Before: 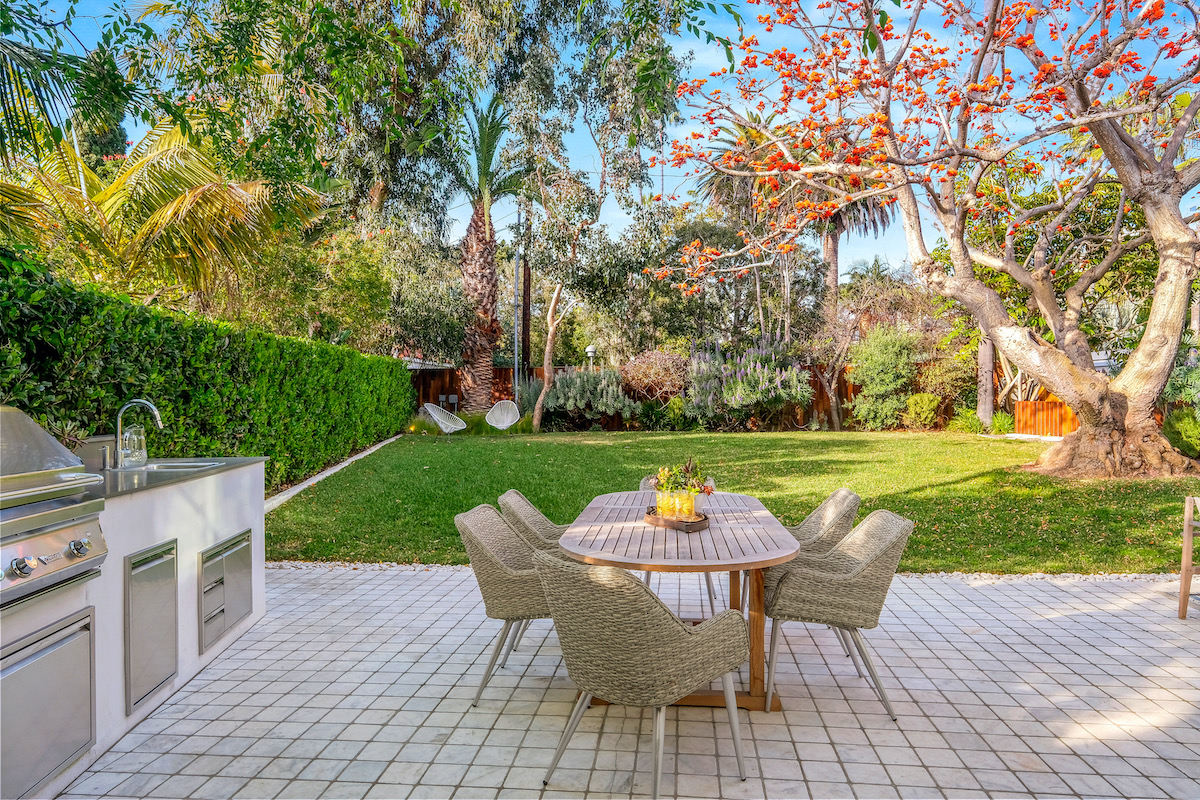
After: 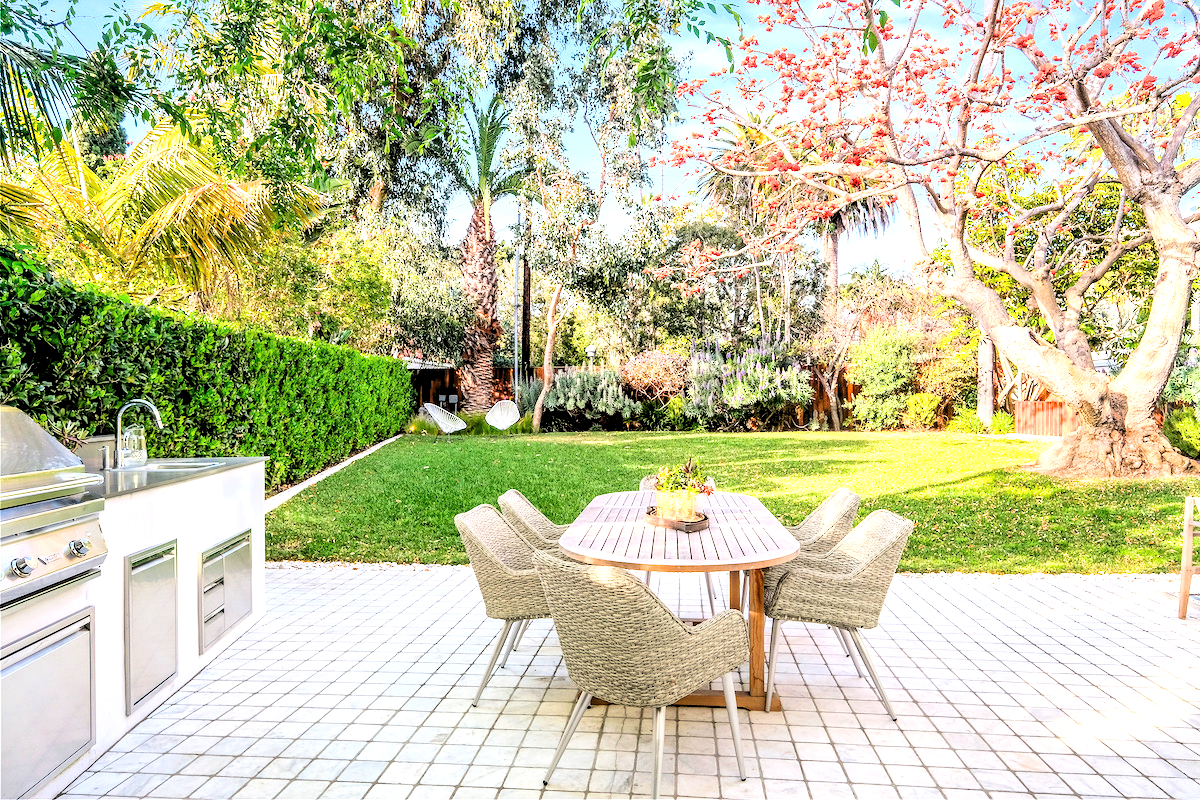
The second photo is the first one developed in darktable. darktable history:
white balance: red 1, blue 1
filmic rgb: black relative exposure -5 EV, hardness 2.88, contrast 1.3
exposure: black level correction 0, exposure 1.1 EV, compensate highlight preservation false
levels: levels [0.055, 0.477, 0.9]
